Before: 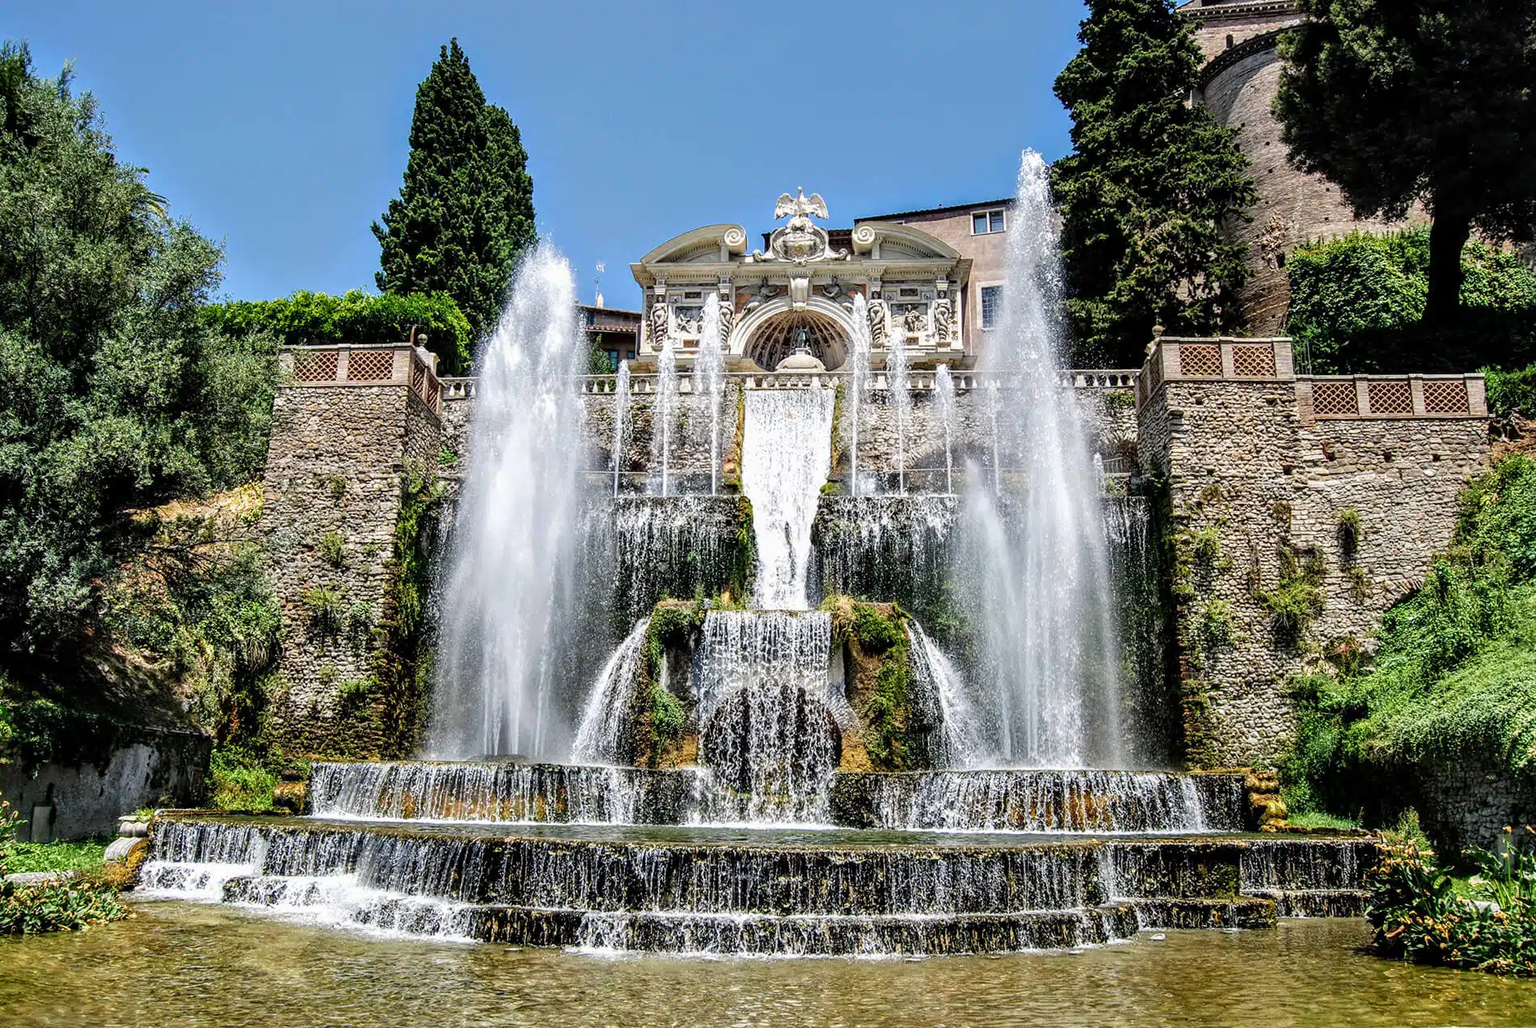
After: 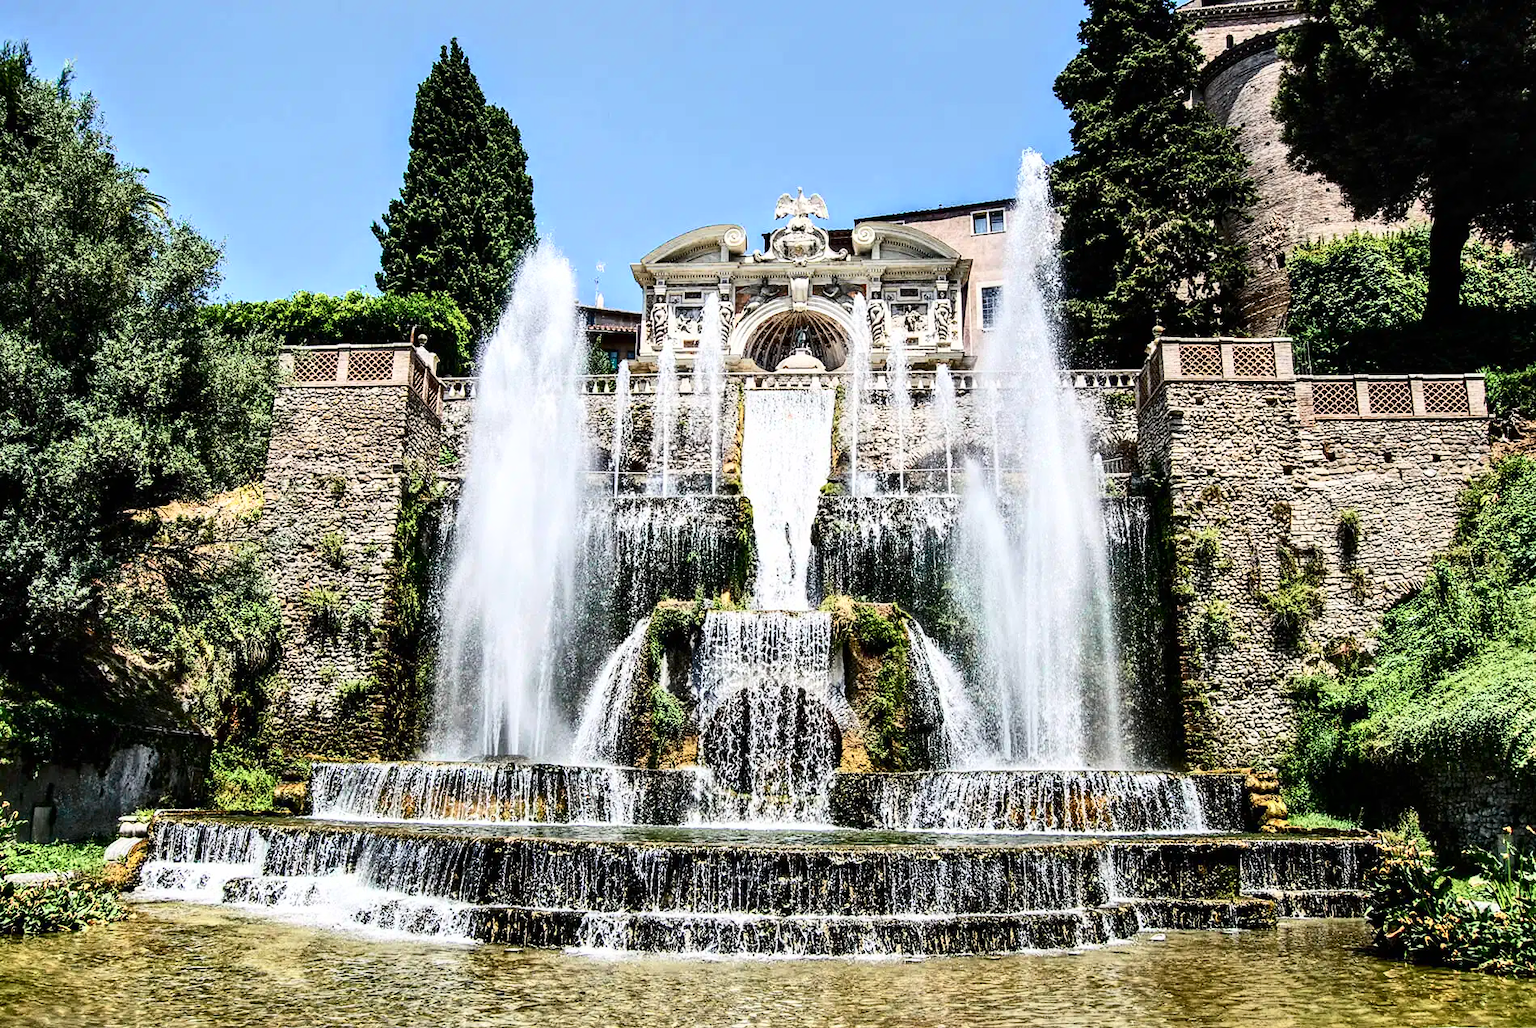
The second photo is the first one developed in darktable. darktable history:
color zones: curves: ch0 [(0.25, 0.5) (0.423, 0.5) (0.443, 0.5) (0.521, 0.756) (0.568, 0.5) (0.576, 0.5) (0.75, 0.5)]; ch1 [(0.25, 0.5) (0.423, 0.5) (0.443, 0.5) (0.539, 0.873) (0.624, 0.565) (0.631, 0.5) (0.75, 0.5)]
exposure: black level correction 0, compensate exposure bias true, compensate highlight preservation false
contrast brightness saturation: contrast 0.39, brightness 0.1
